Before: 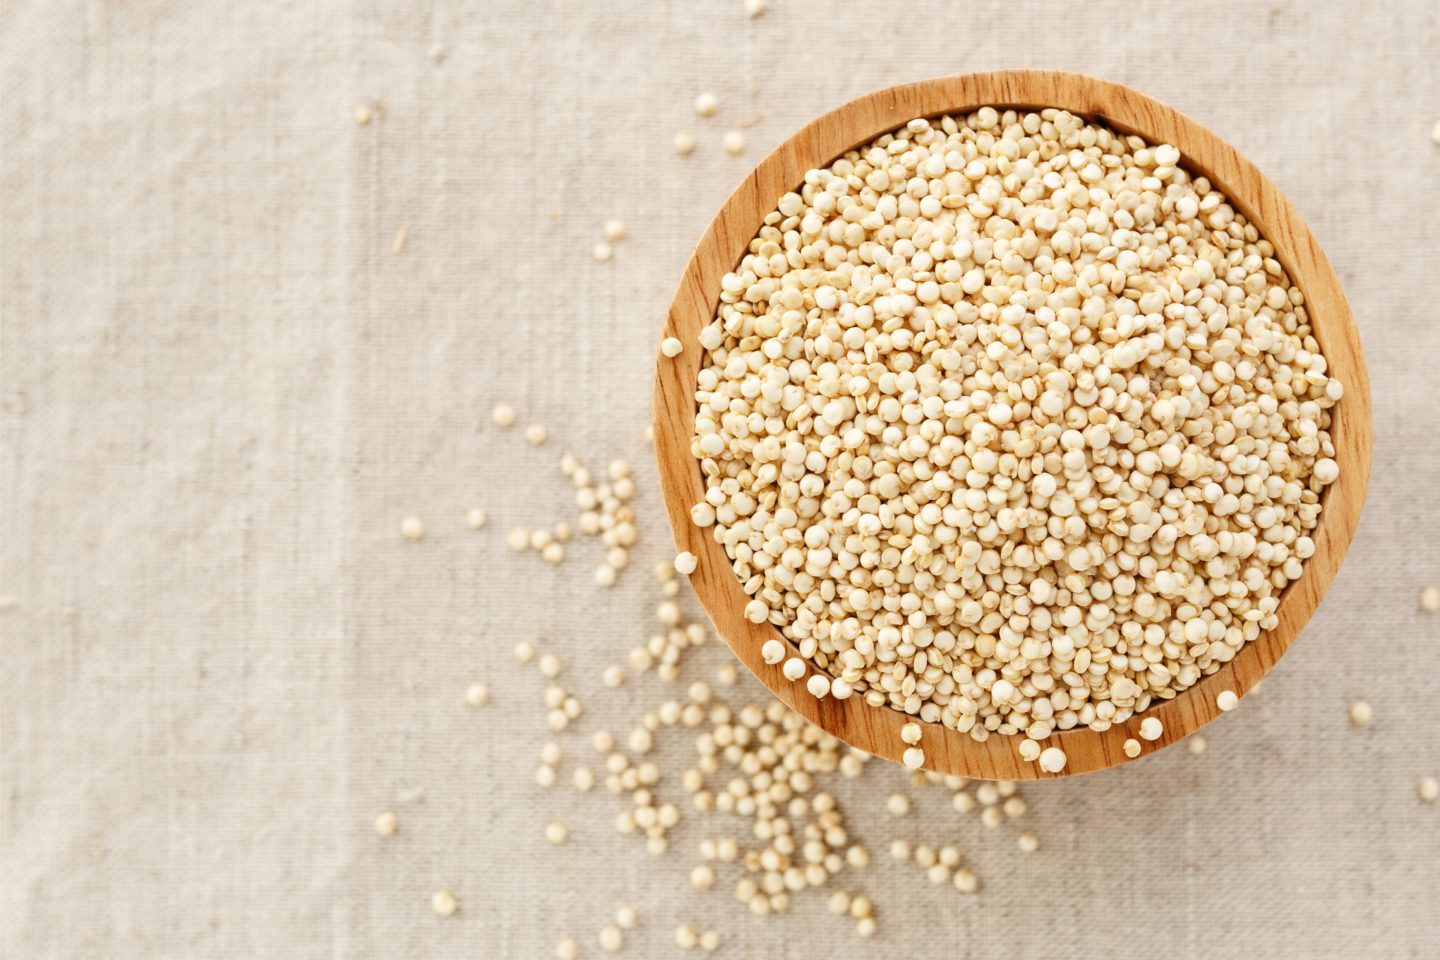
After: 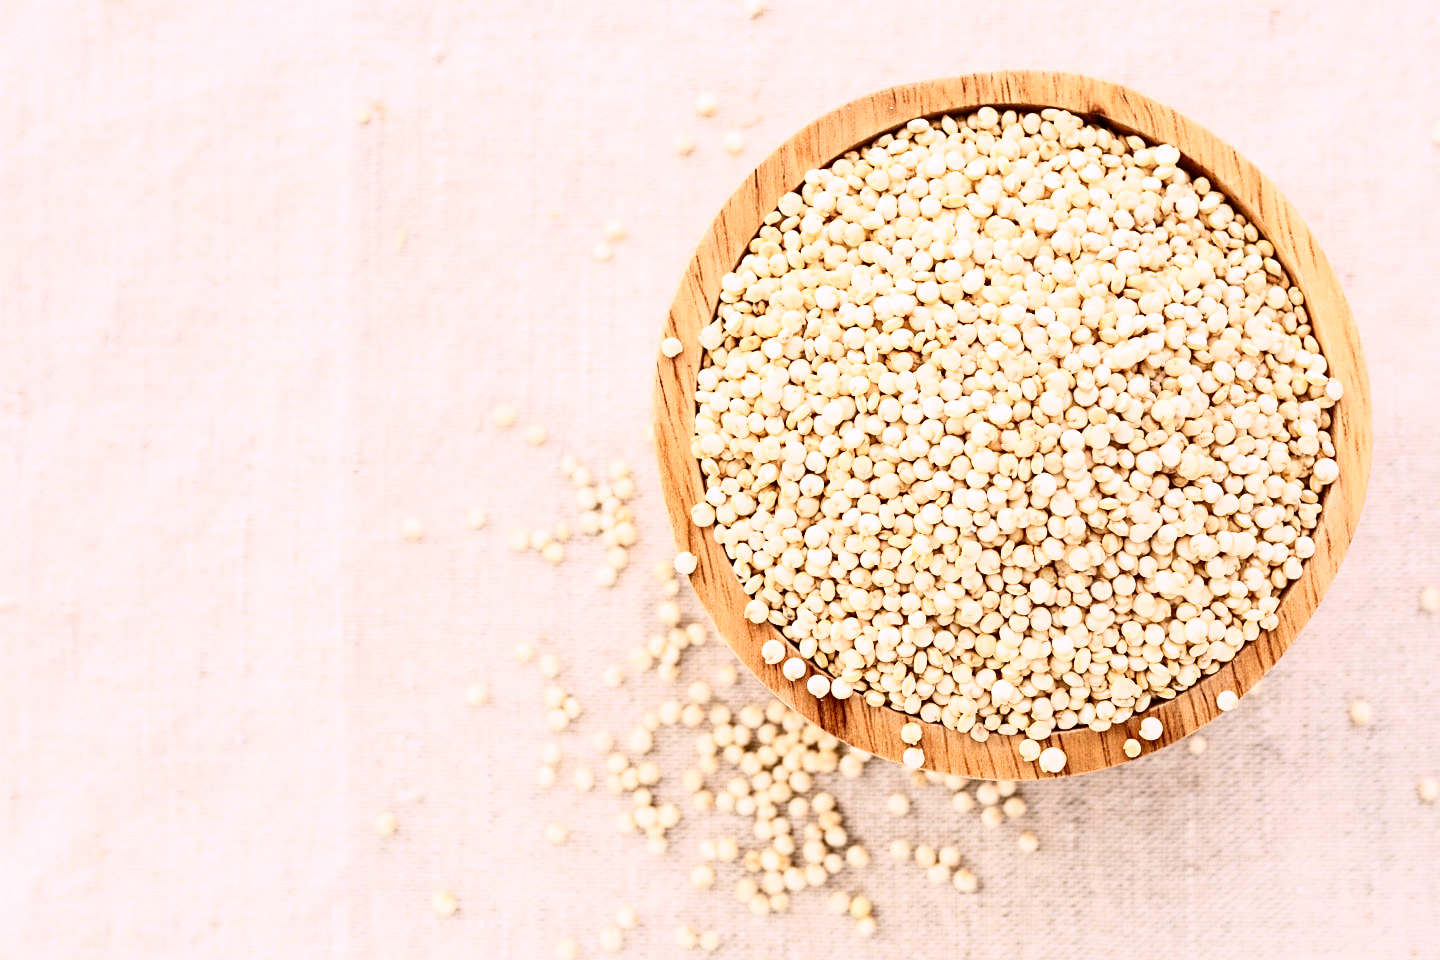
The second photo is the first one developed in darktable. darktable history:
white balance: red 1.05, blue 1.072
sharpen: on, module defaults
contrast brightness saturation: contrast 0.39, brightness 0.1
